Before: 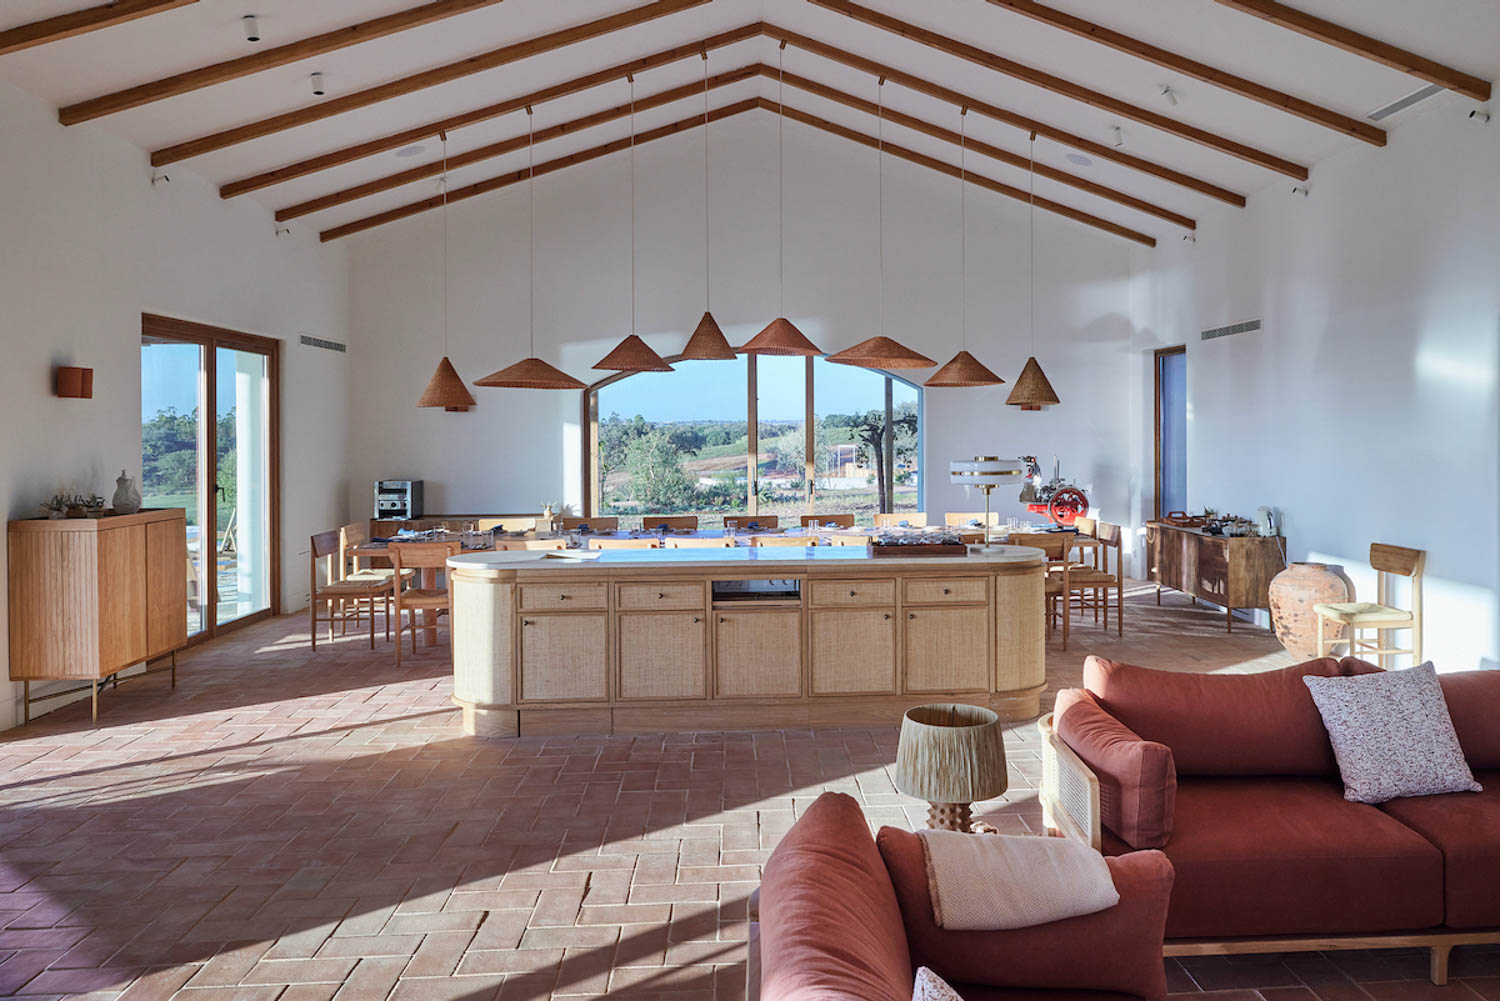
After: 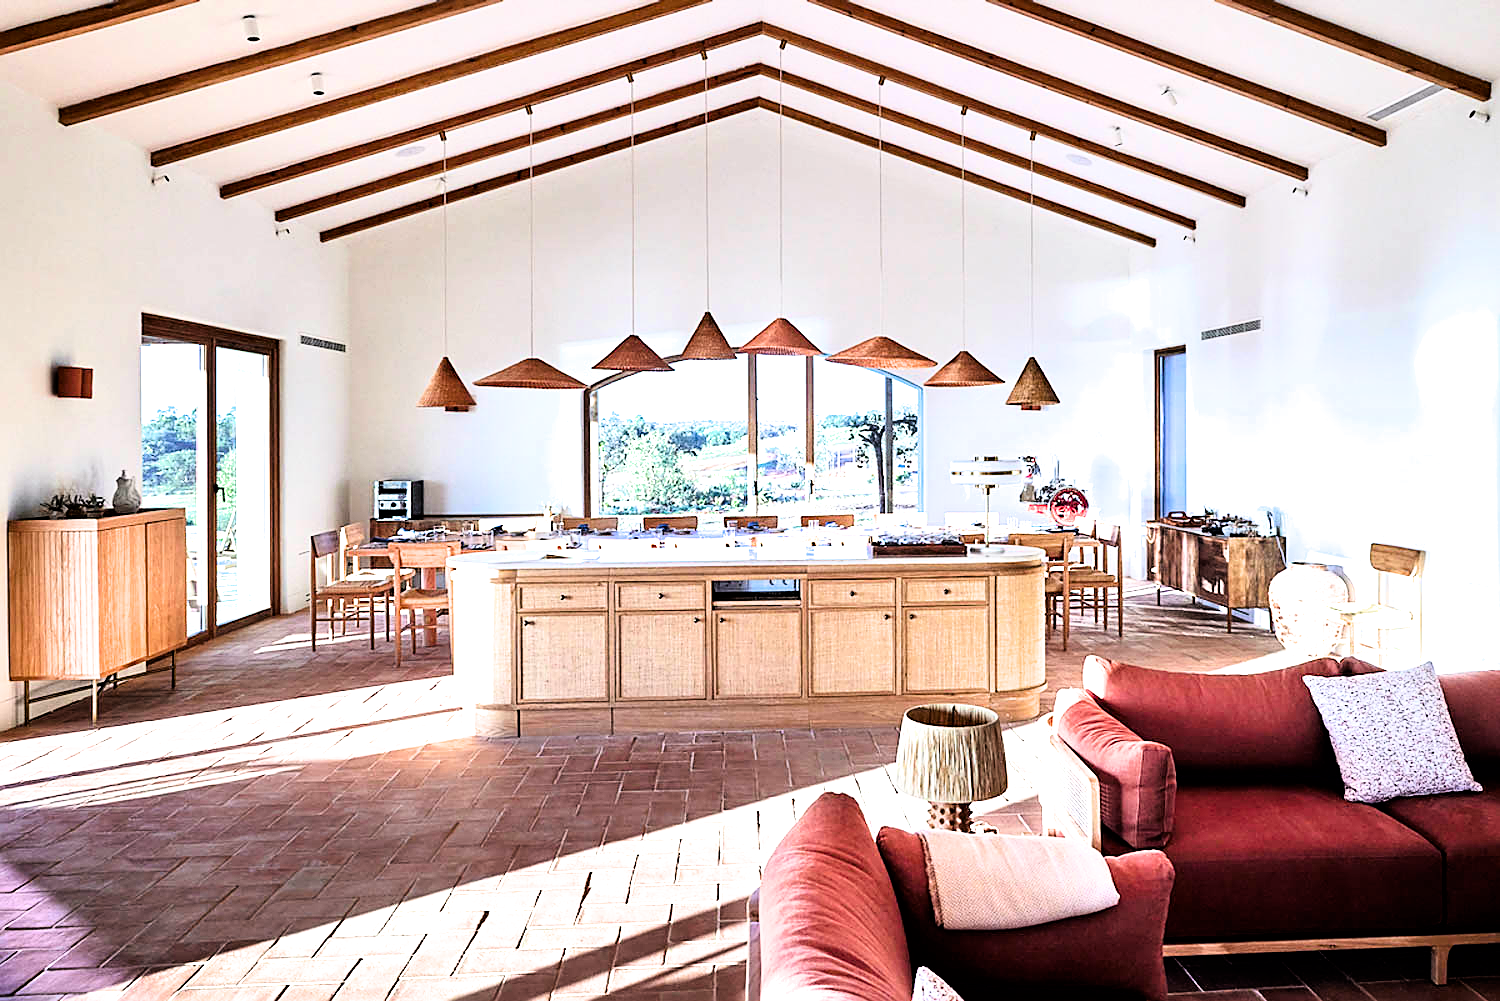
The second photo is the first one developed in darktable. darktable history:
contrast brightness saturation: brightness -0.024, saturation 0.36
filmic rgb: black relative exposure -3.77 EV, white relative exposure 2.38 EV, dynamic range scaling -49.97%, hardness 3.46, latitude 30.71%, contrast 1.785, color science v6 (2022)
exposure: exposure 1 EV, compensate highlight preservation false
sharpen: on, module defaults
